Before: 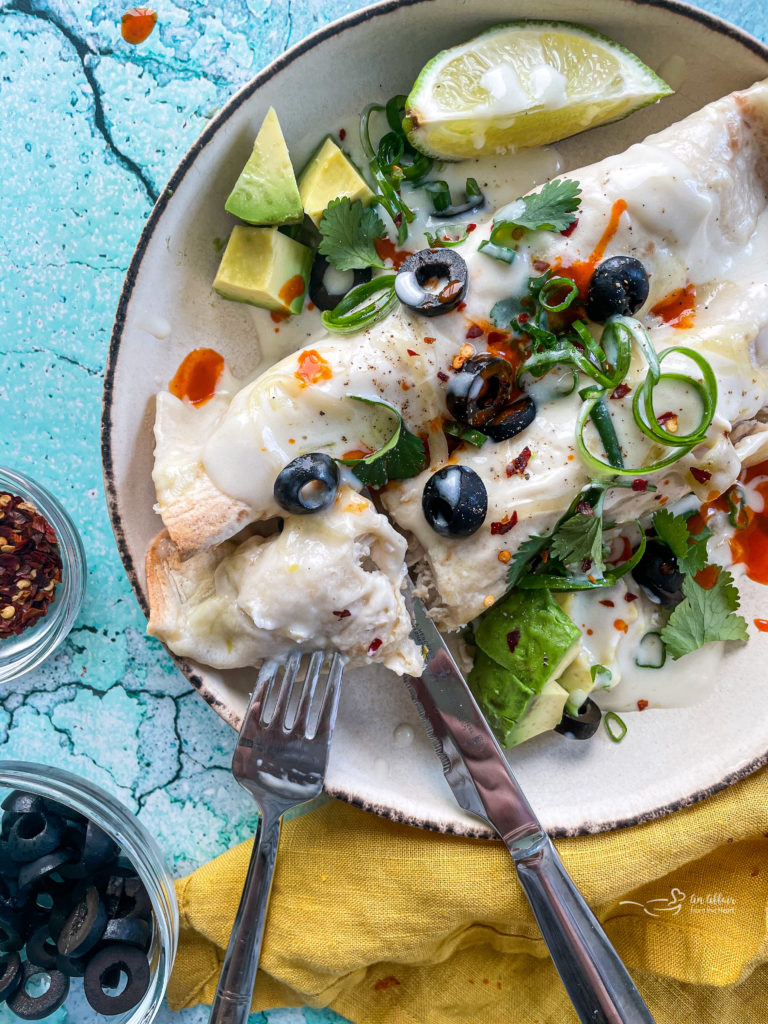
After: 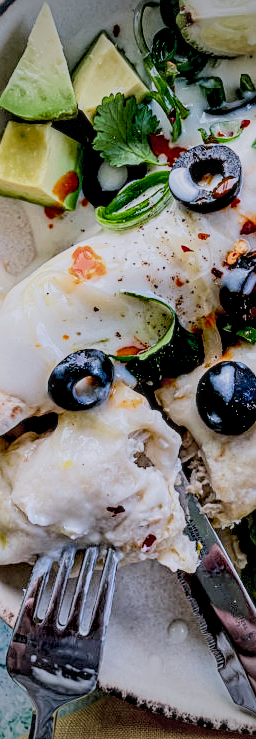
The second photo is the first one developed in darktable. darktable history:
exposure: black level correction 0.032, exposure 0.311 EV, compensate exposure bias true, compensate highlight preservation false
sharpen: on, module defaults
filmic rgb: black relative exposure -7.14 EV, white relative exposure 5.36 EV, hardness 3.02, color science v5 (2021), contrast in shadows safe, contrast in highlights safe
crop and rotate: left 29.505%, top 10.174%, right 37.158%, bottom 17.642%
color calibration: illuminant as shot in camera, x 0.358, y 0.373, temperature 4628.91 K
vignetting: fall-off radius 100.77%, width/height ratio 1.339, dithering 8-bit output
local contrast: detail 130%
